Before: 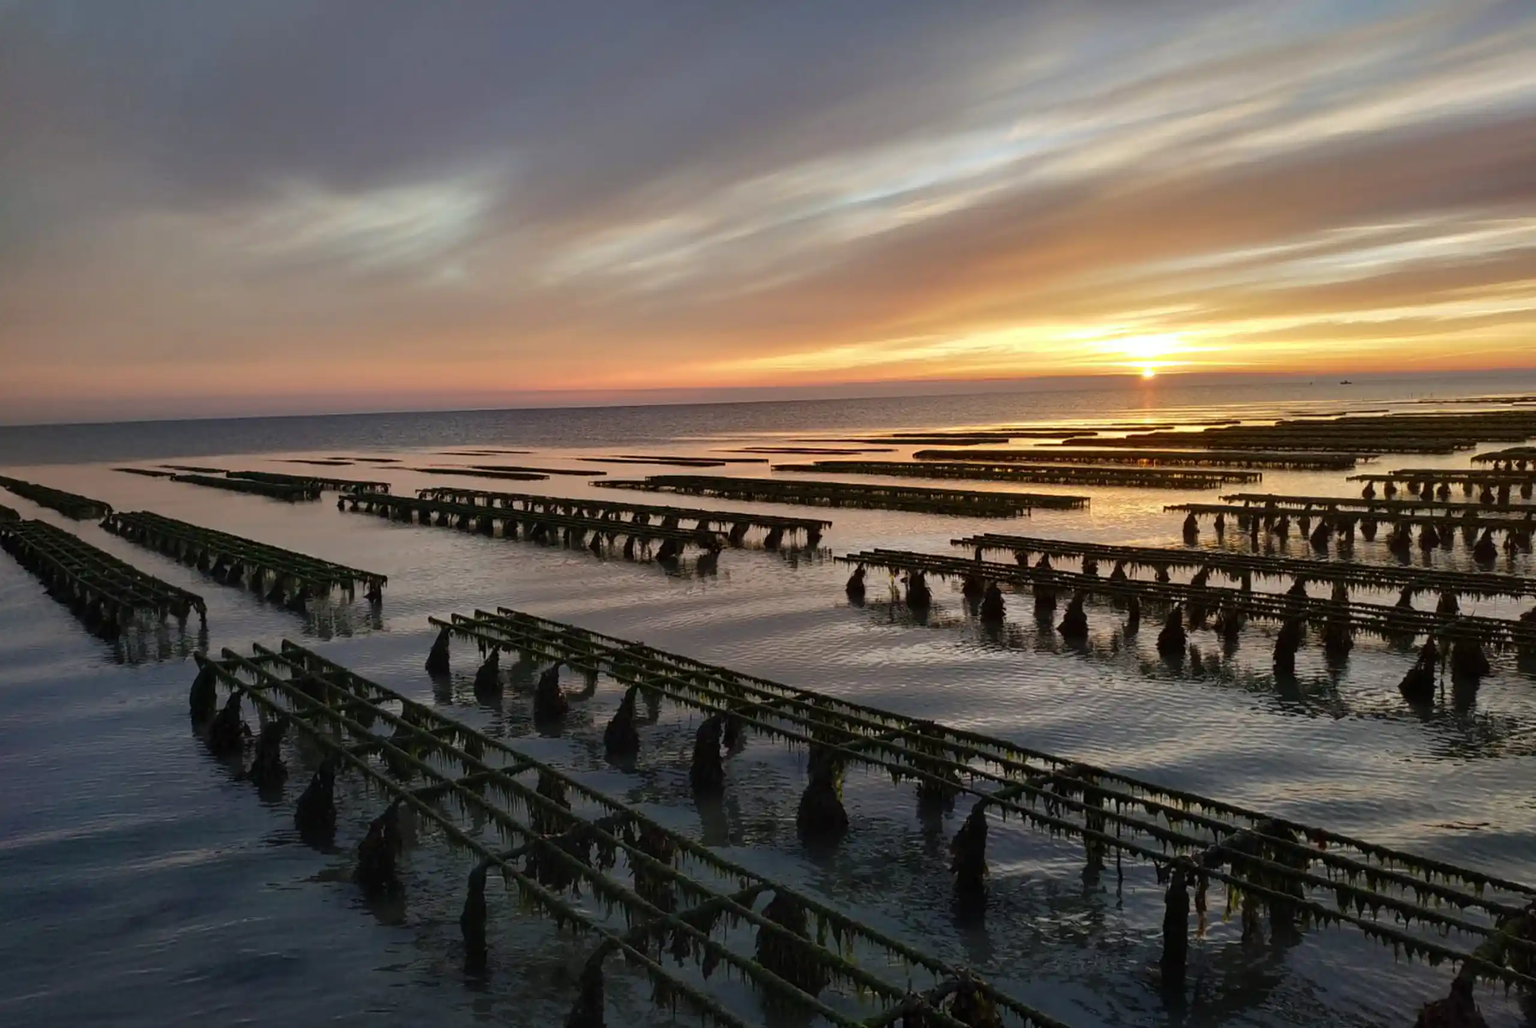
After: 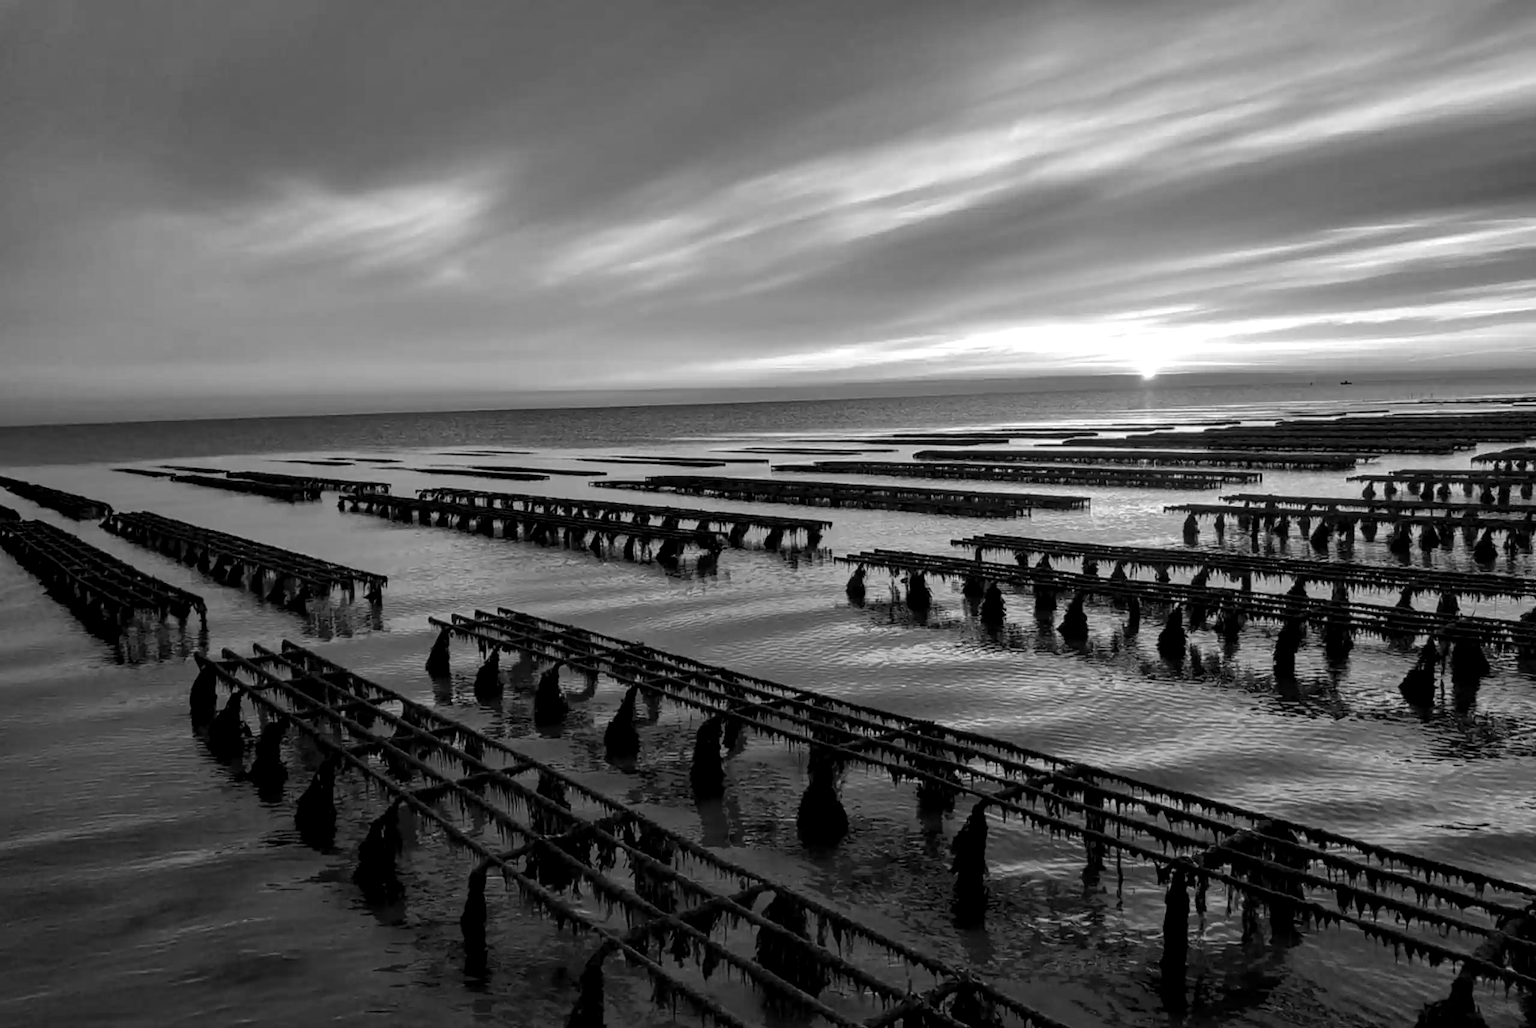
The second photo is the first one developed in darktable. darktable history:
color correction: highlights a* 0.162, highlights b* 29.53, shadows a* -0.162, shadows b* 21.09
monochrome: a 16.01, b -2.65, highlights 0.52
local contrast: detail 144%
